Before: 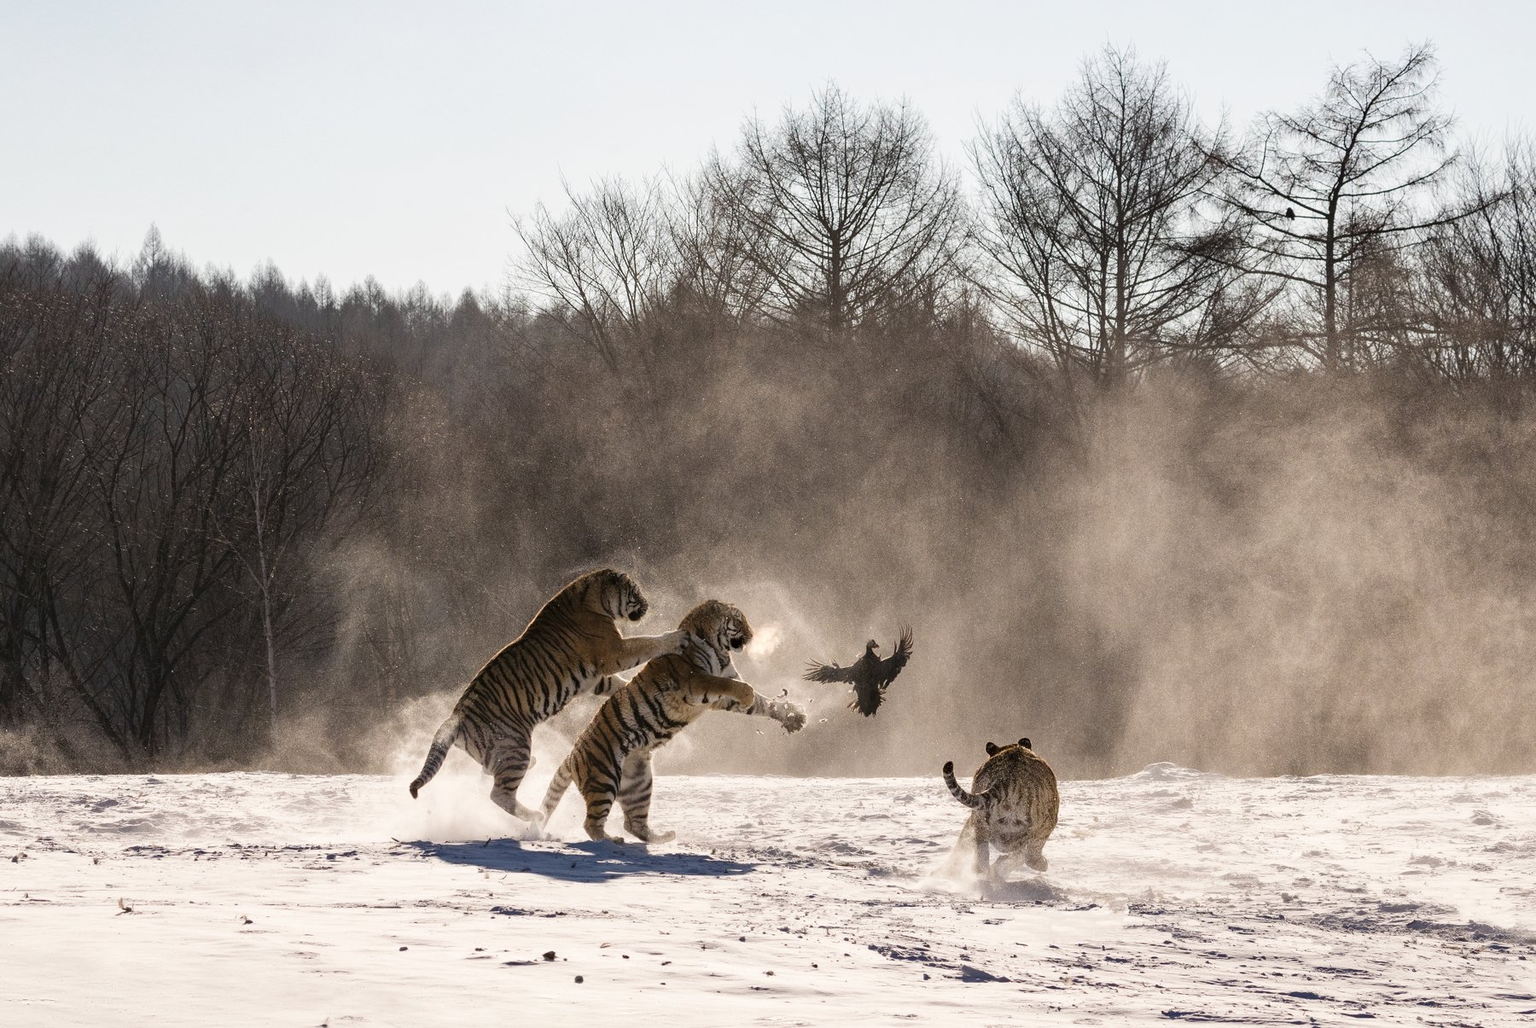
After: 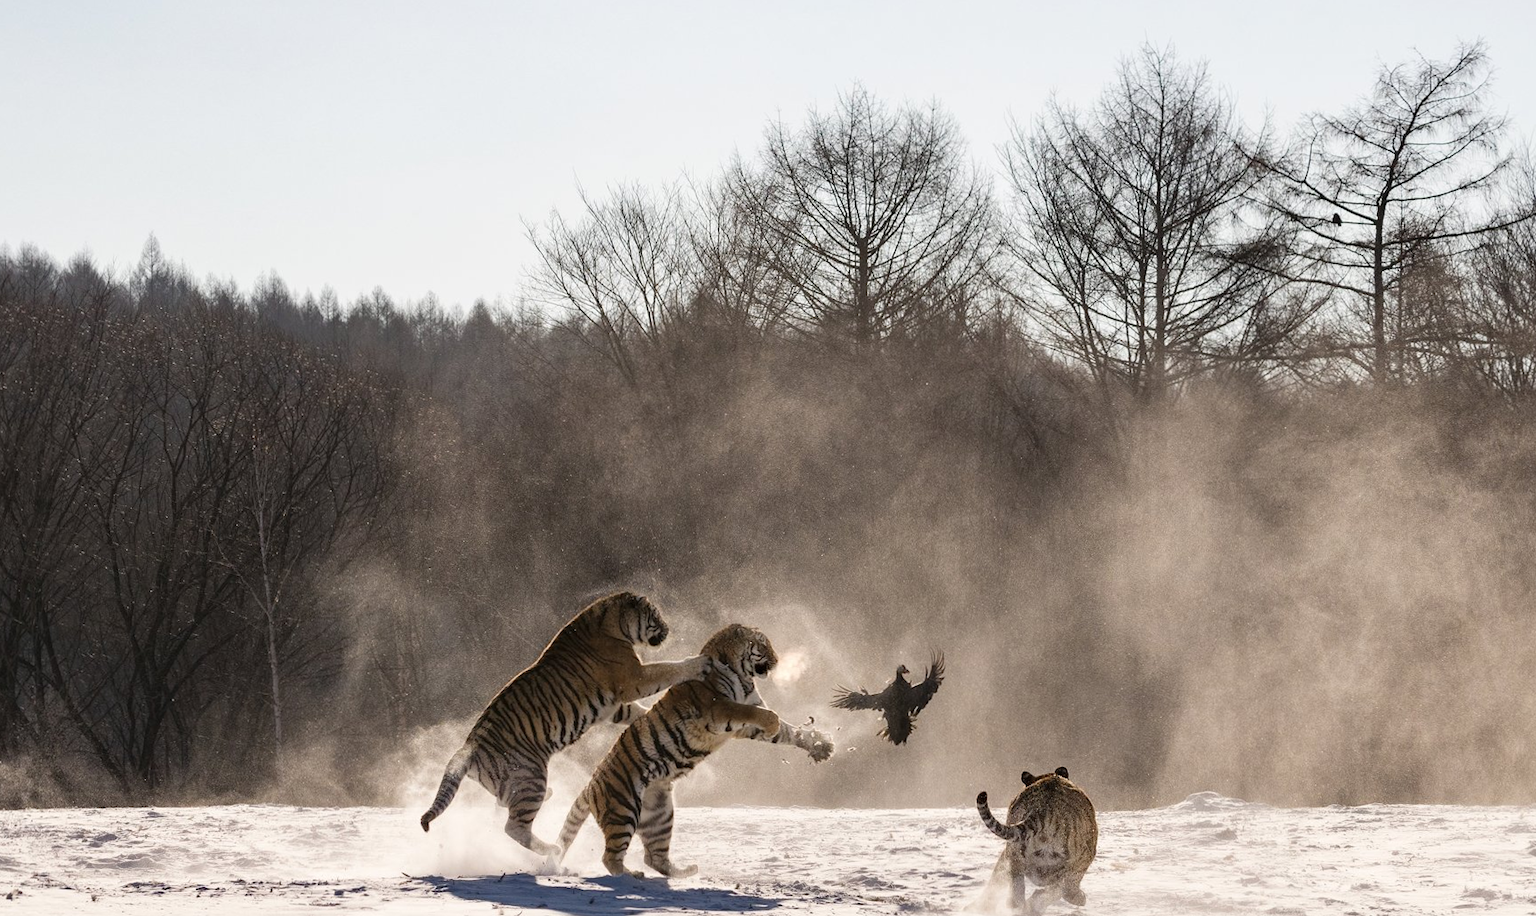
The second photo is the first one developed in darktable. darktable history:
crop and rotate: angle 0.163°, left 0.239%, right 3.392%, bottom 14.117%
